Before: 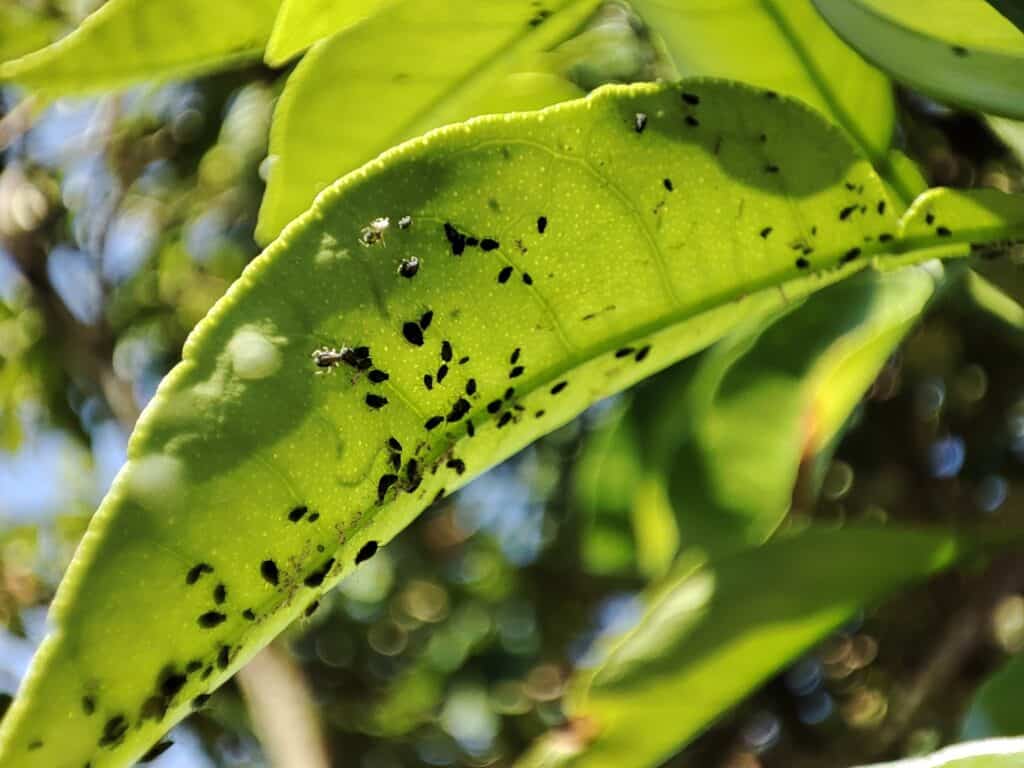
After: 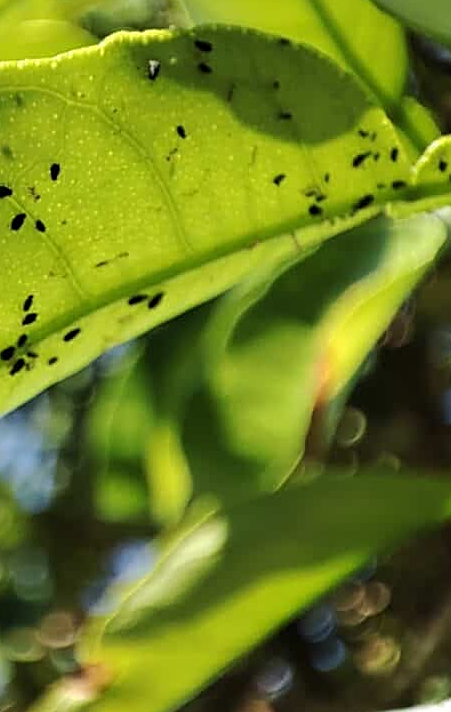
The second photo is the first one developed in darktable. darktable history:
tone equalizer: edges refinement/feathering 500, mask exposure compensation -1.57 EV, preserve details no
crop: left 47.563%, top 6.94%, right 8.063%
sharpen: on, module defaults
